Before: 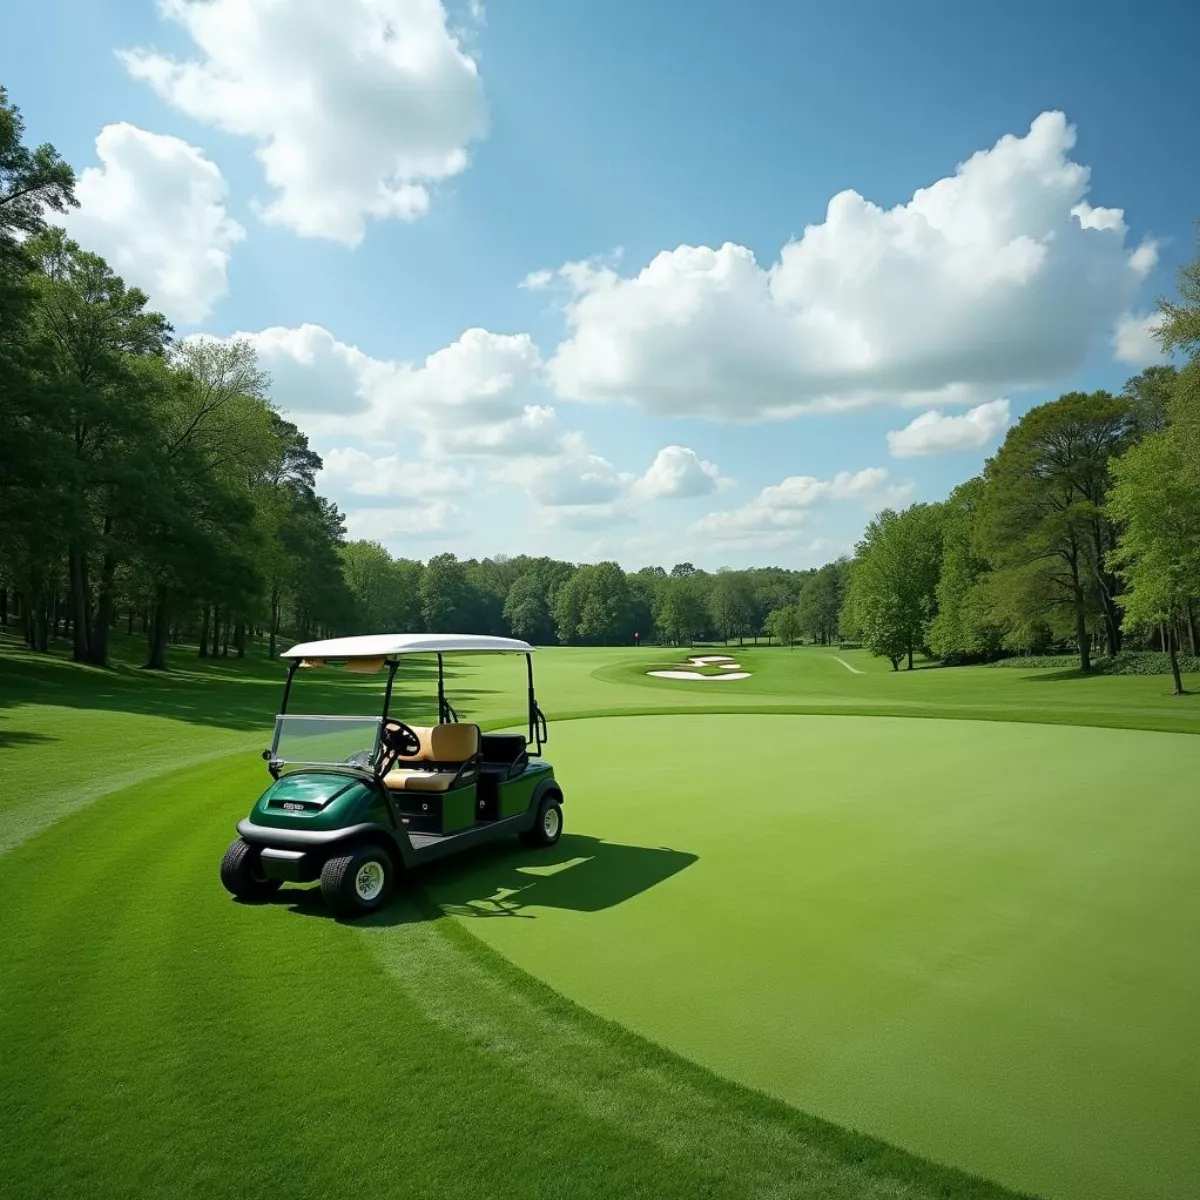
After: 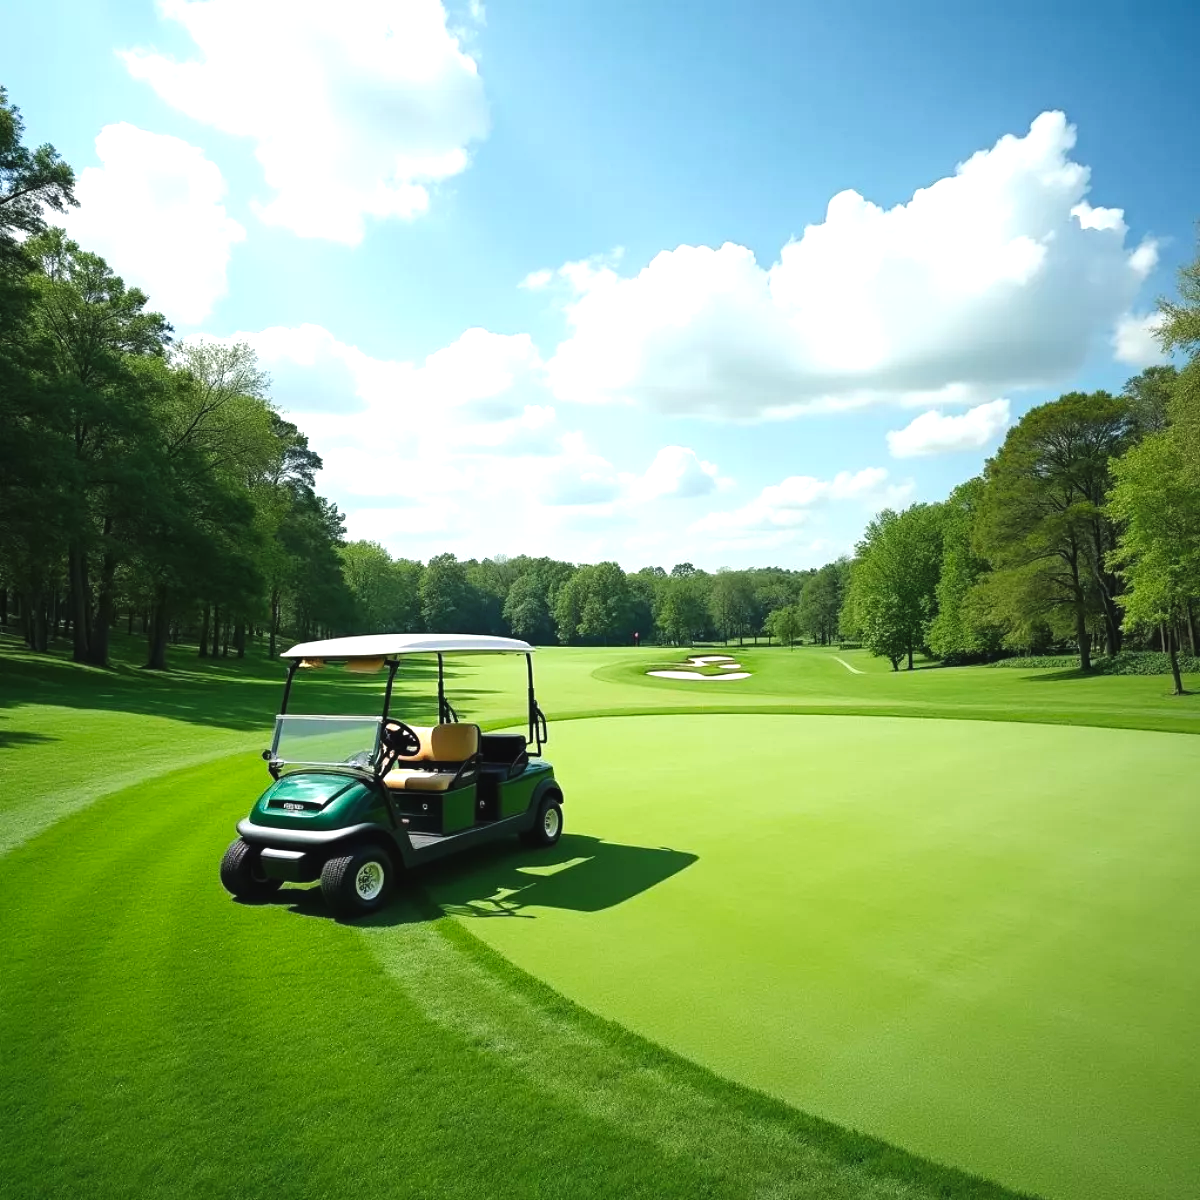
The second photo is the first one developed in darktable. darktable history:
exposure: exposure 0.655 EV, compensate exposure bias true, compensate highlight preservation false
tone curve: curves: ch0 [(0, 0.032) (0.181, 0.156) (0.751, 0.762) (1, 1)], preserve colors none
